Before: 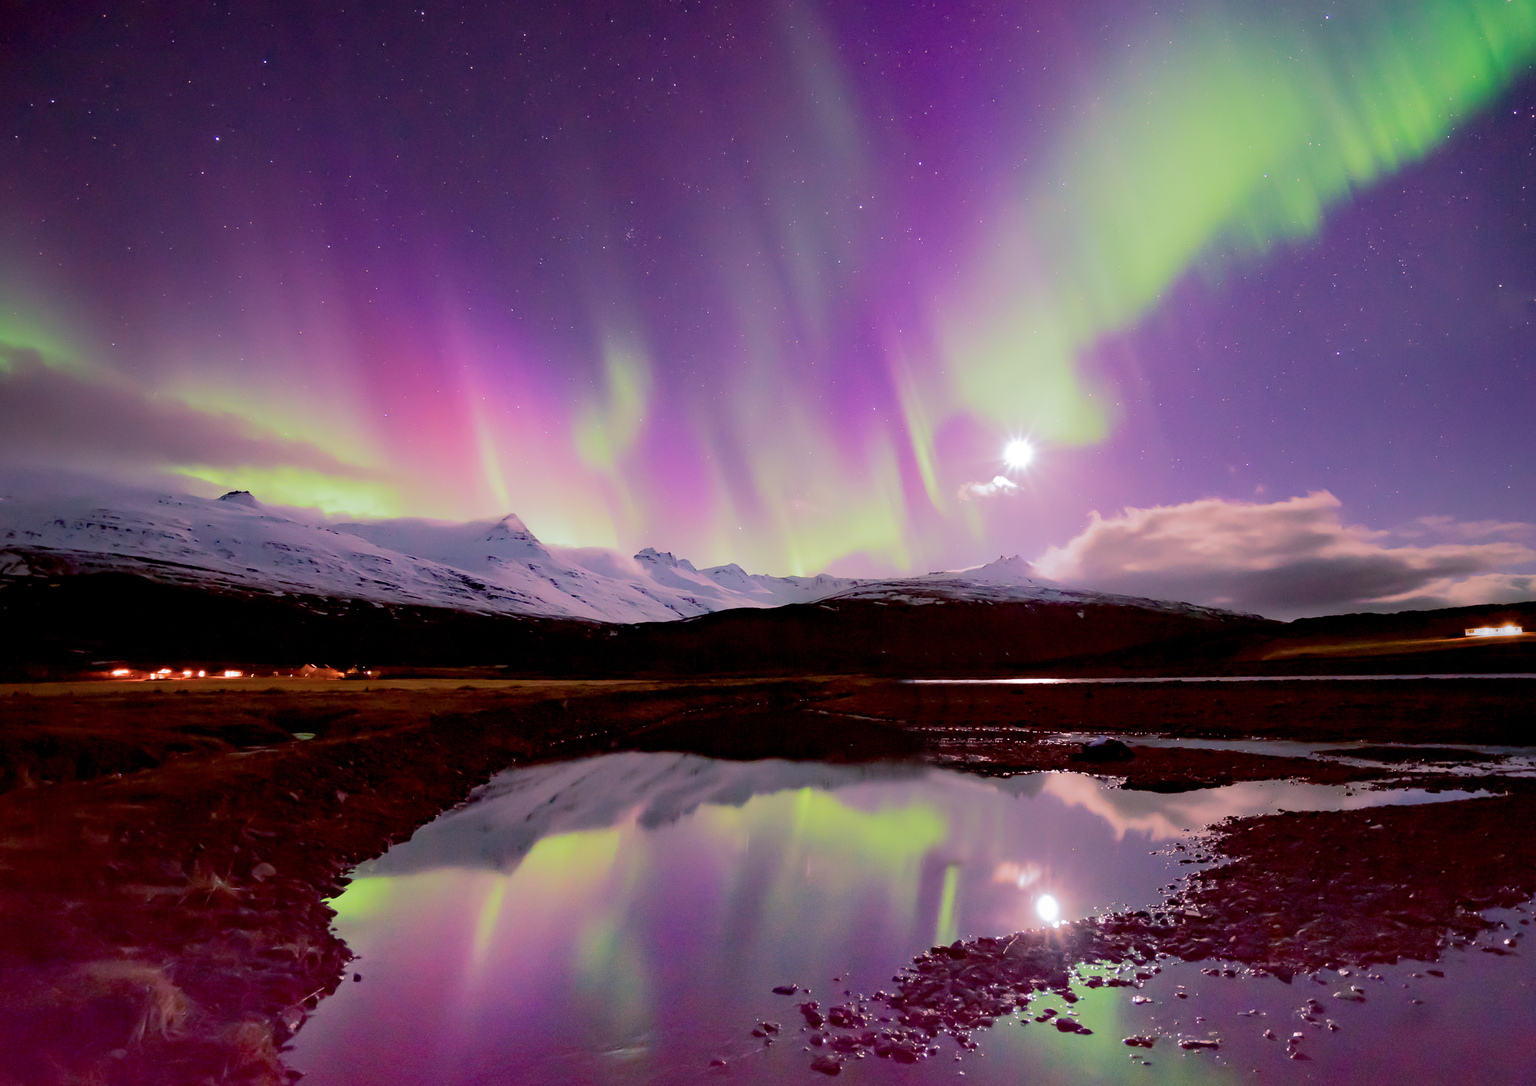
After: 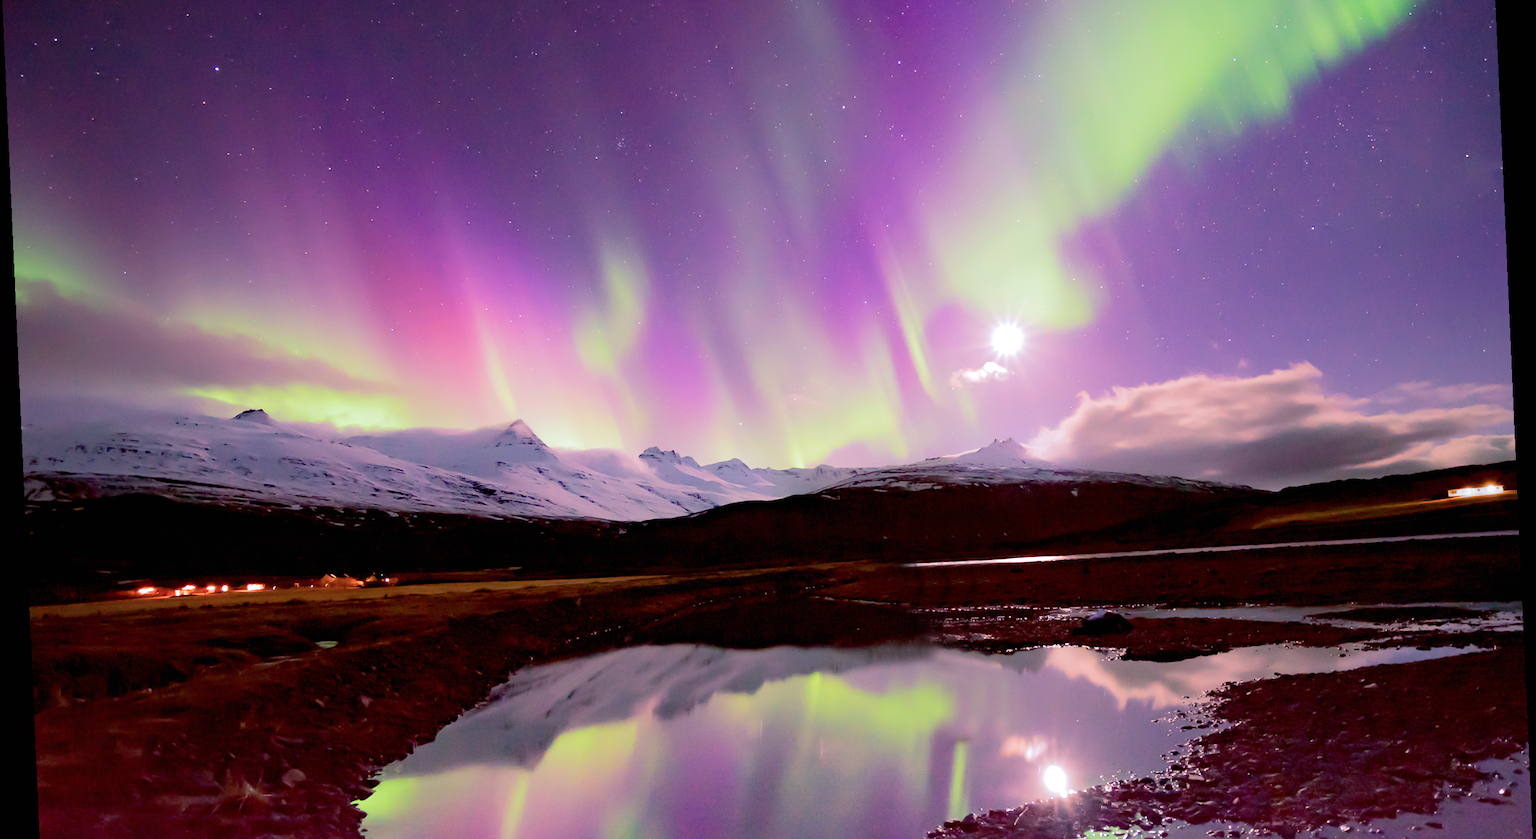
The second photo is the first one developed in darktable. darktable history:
exposure: black level correction 0, exposure 0.3 EV, compensate highlight preservation false
crop: top 11.038%, bottom 13.962%
rotate and perspective: rotation -2.56°, automatic cropping off
